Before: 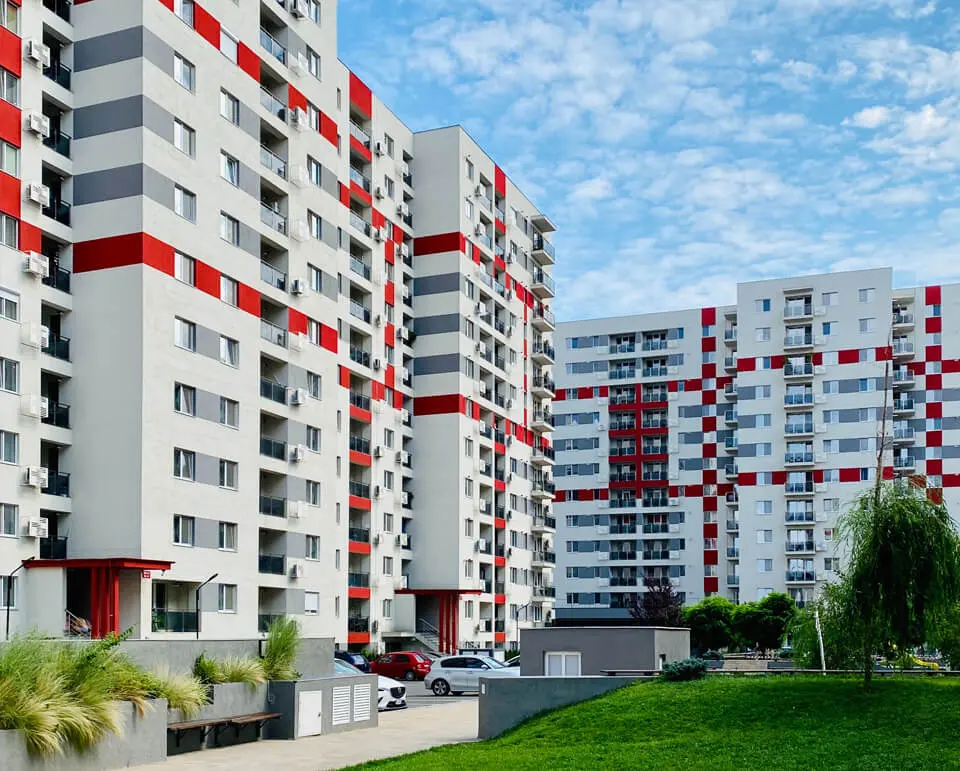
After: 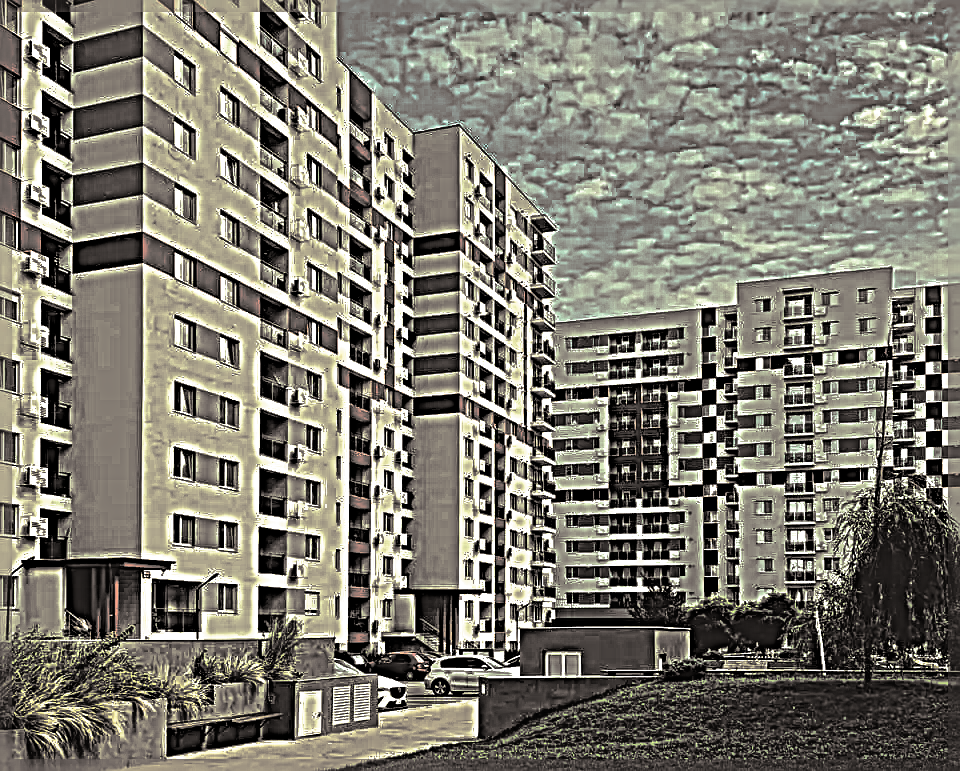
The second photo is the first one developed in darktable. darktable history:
tone curve #1: curves: ch0 [(0, 0) (0.003, 0.003) (0.011, 0.005) (0.025, 0.008) (0.044, 0.012) (0.069, 0.02) (0.1, 0.031) (0.136, 0.047) (0.177, 0.088) (0.224, 0.141) (0.277, 0.222) (0.335, 0.32) (0.399, 0.425) (0.468, 0.524) (0.543, 0.623) (0.623, 0.716) (0.709, 0.796) (0.801, 0.88) (0.898, 0.959) (1, 1)], preserve colors none
tone curve "1": curves: ch0 [(0, 0) (0.91, 0.76) (0.997, 0.913)], color space Lab, linked channels, preserve colors none
local contrast #1: highlights 100%, shadows 100%, detail 144%, midtone range 0.45
local contrast "1": mode bilateral grid, contrast 20, coarseness 3, detail 300%, midtone range 0.2 | blend: blend mode normal, opacity 27%; mask: uniform (no mask)
exposure #1: black level correction -0.1, compensate highlight preservation false
exposure "1": black level correction -0.03, compensate highlight preservation false
color correction: highlights b* 3
split-toning: shadows › hue 26°, shadows › saturation 0.09, highlights › hue 40°, highlights › saturation 0.18, balance -63, compress 0% | blend: blend mode normal, opacity 36%; mask: uniform (no mask)
velvia: on, module defaults
color balance: mode lift, gamma, gain (sRGB), lift [1, 0.69, 1, 1], gamma [1, 1.482, 1, 1], gain [1, 1, 1, 0.802]
sharpen #1: radius 6.3, amount 1.8, threshold 0 | blend: blend mode normal, opacity 50%; mask: uniform (no mask)
sharpen "1": radius 6.3, amount 1.8, threshold 0 | blend: blend mode normal, opacity 27%; mask: uniform (no mask)
